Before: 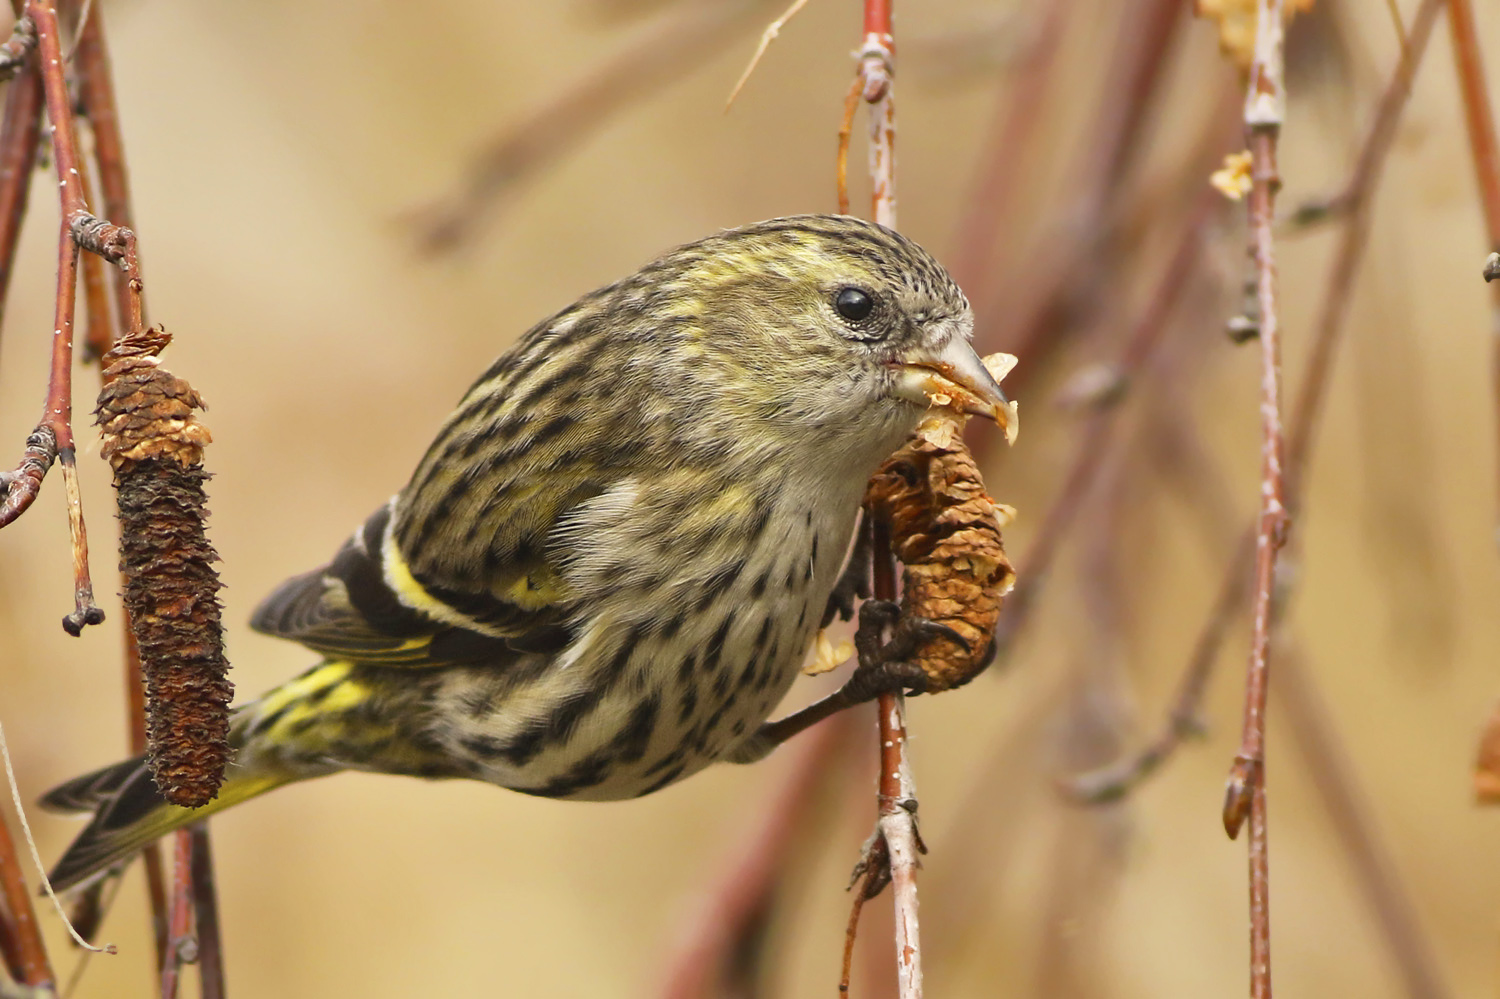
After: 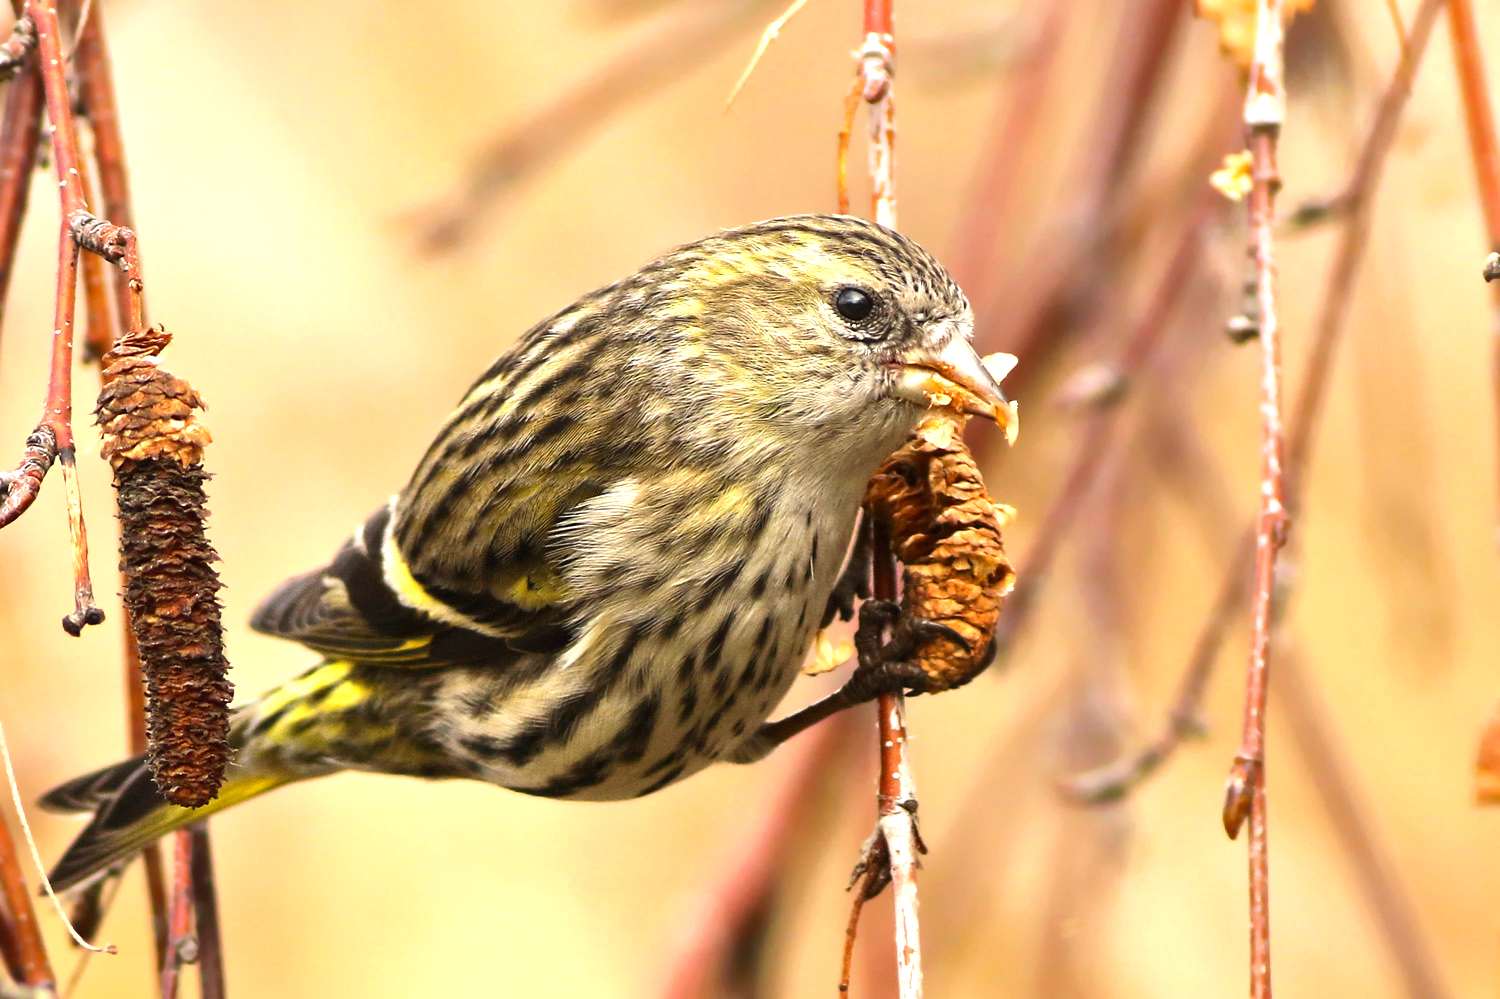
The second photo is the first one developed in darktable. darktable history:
local contrast: mode bilateral grid, contrast 11, coarseness 24, detail 112%, midtone range 0.2
exposure: exposure 0.203 EV, compensate highlight preservation false
tone equalizer: -8 EV -0.722 EV, -7 EV -0.726 EV, -6 EV -0.625 EV, -5 EV -0.362 EV, -3 EV 0.377 EV, -2 EV 0.6 EV, -1 EV 0.684 EV, +0 EV 0.742 EV, edges refinement/feathering 500, mask exposure compensation -1.57 EV, preserve details guided filter
